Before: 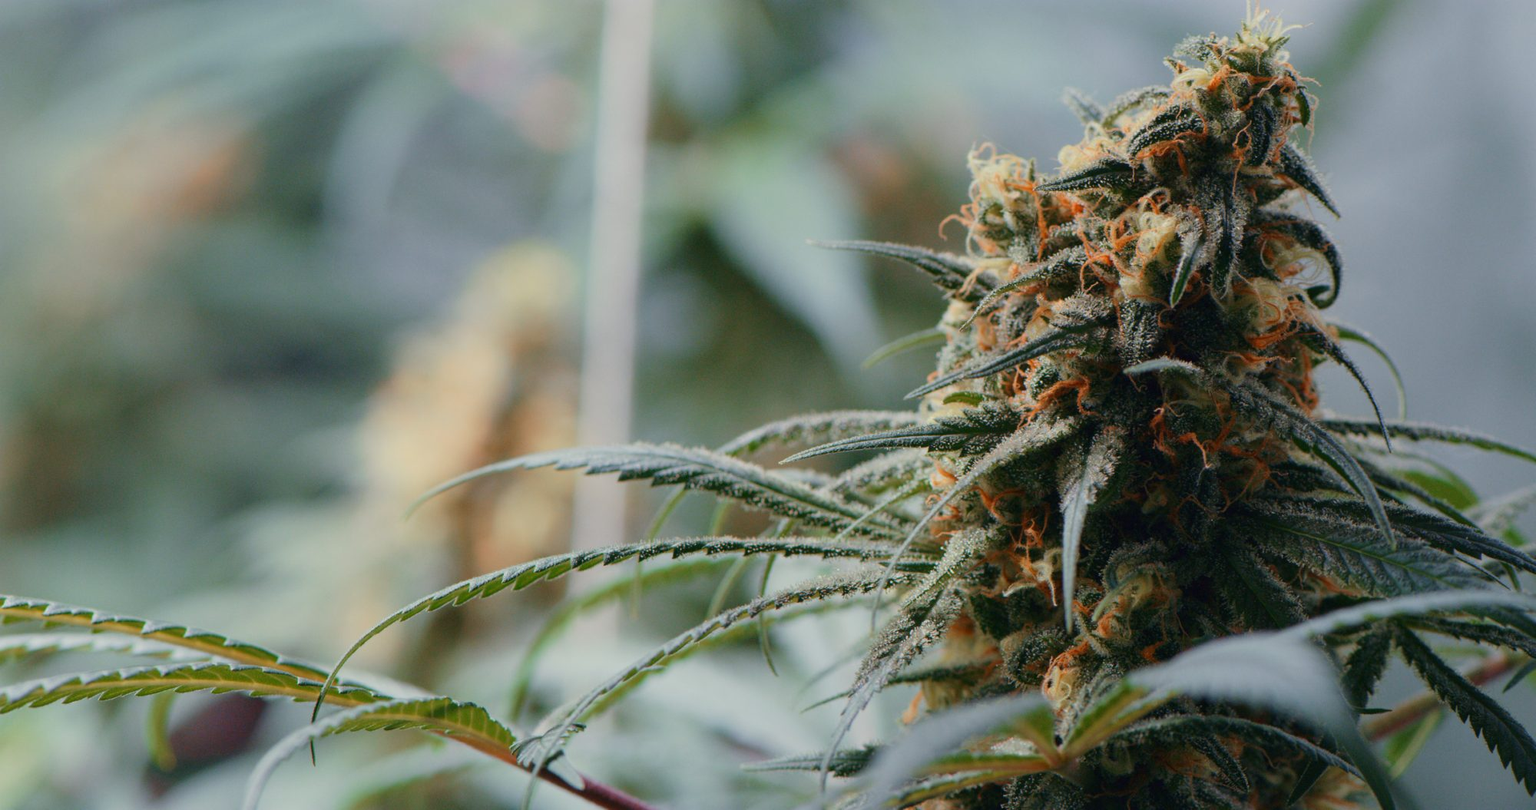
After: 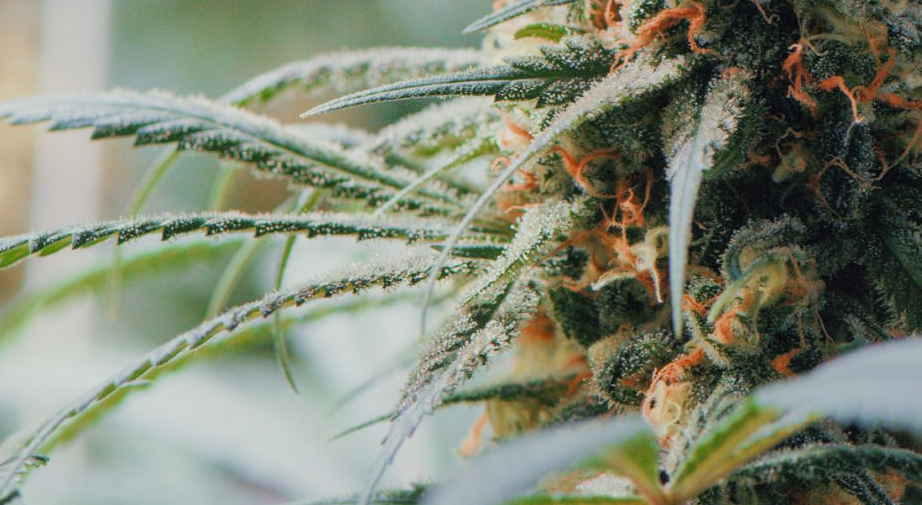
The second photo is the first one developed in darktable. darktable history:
exposure: black level correction 0, exposure 1.2 EV, compensate highlight preservation false
filmic rgb: black relative exposure -7.65 EV, white relative exposure 4.56 EV, hardness 3.61, add noise in highlights 0.001, color science v3 (2019), use custom middle-gray values true, contrast in highlights soft
local contrast: detail 110%
crop: left 35.728%, top 46.216%, right 18.146%, bottom 5.902%
shadows and highlights: on, module defaults
